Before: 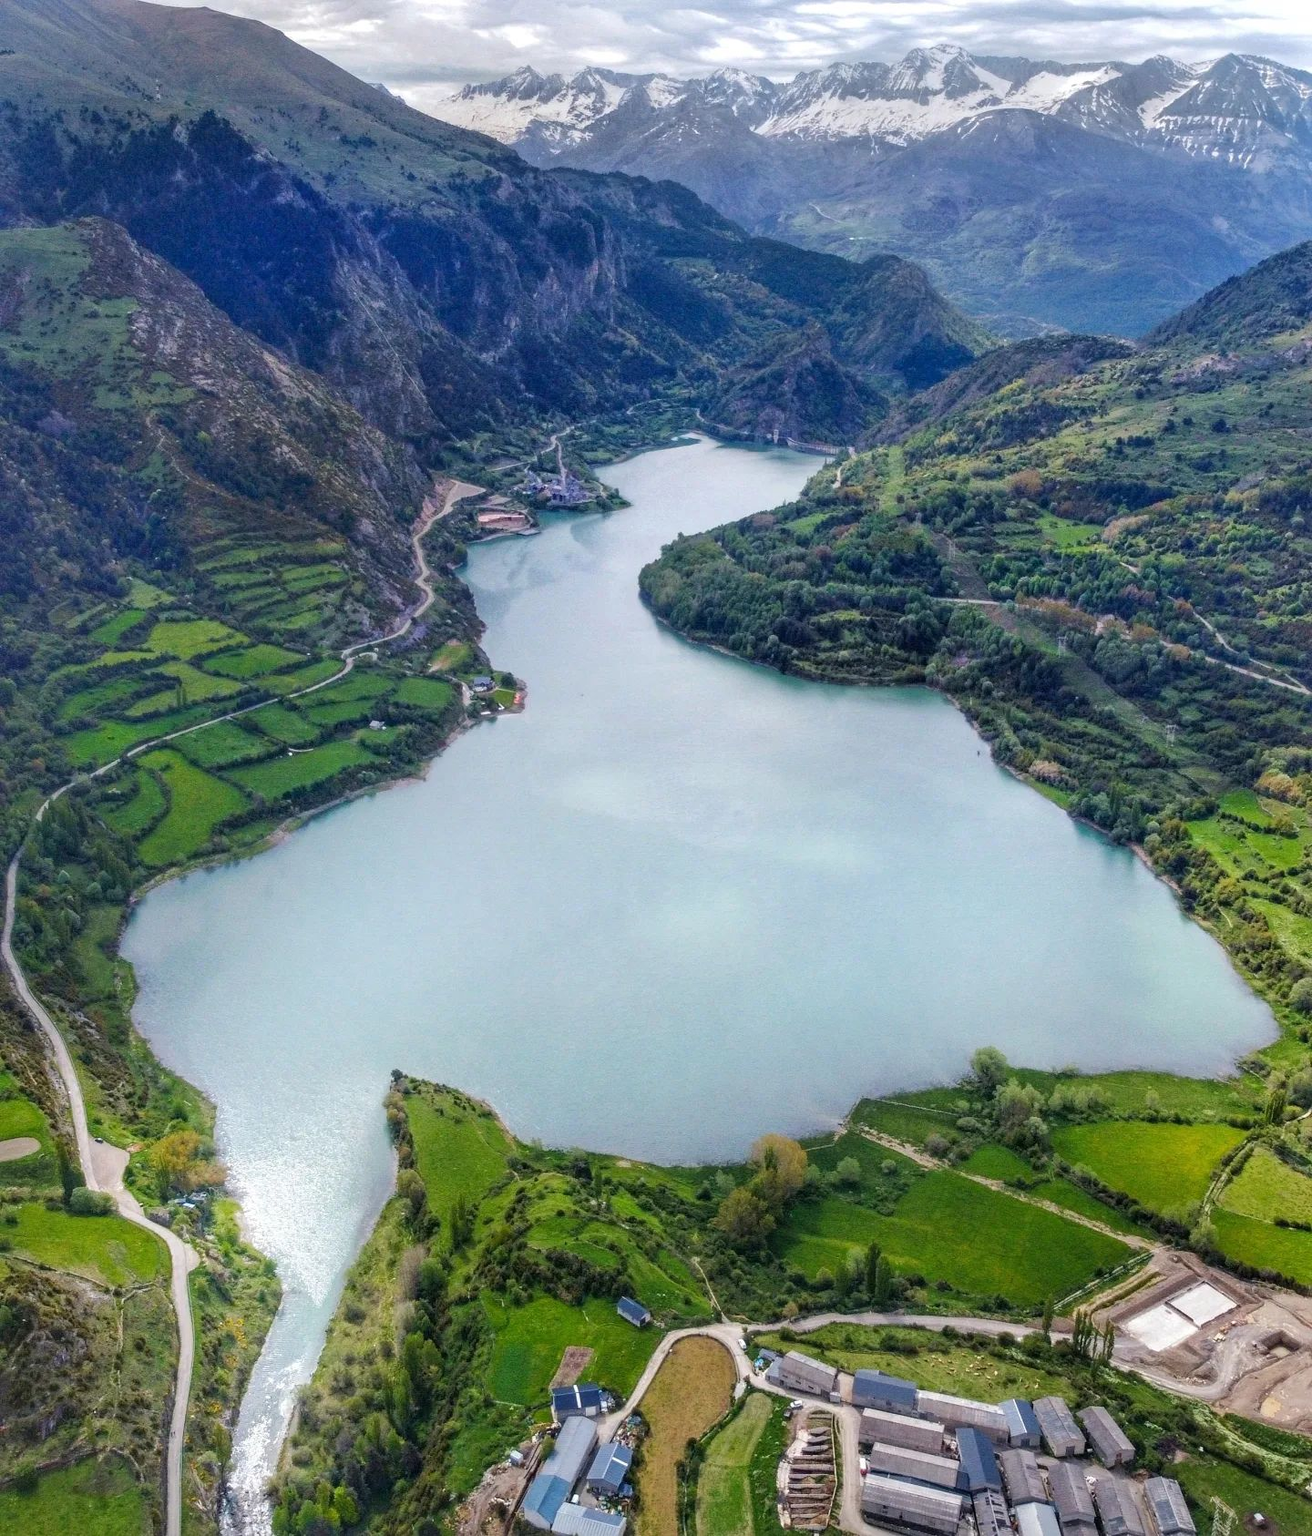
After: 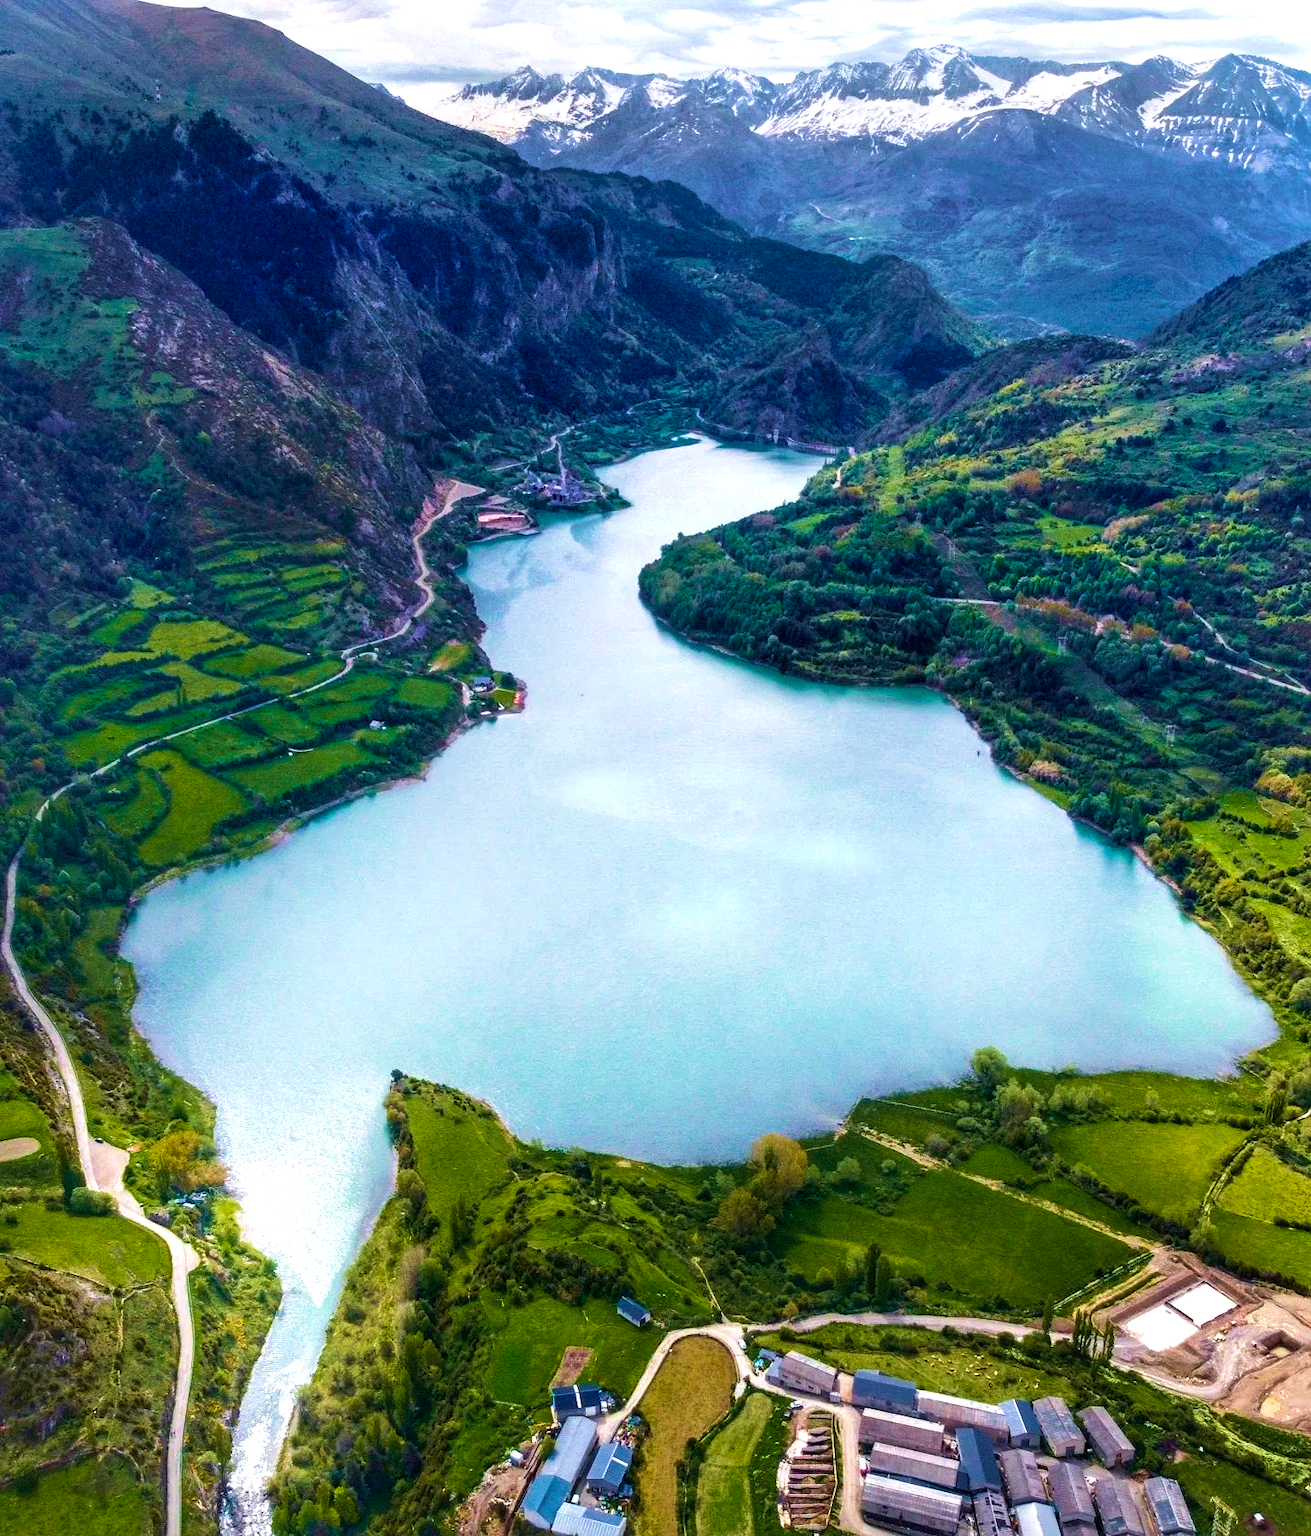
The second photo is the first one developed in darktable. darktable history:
velvia: strength 74%
contrast brightness saturation: contrast 0.06, brightness -0.01, saturation -0.23
color balance rgb: linear chroma grading › global chroma 9%, perceptual saturation grading › global saturation 36%, perceptual saturation grading › shadows 35%, perceptual brilliance grading › global brilliance 15%, perceptual brilliance grading › shadows -35%, global vibrance 15%
